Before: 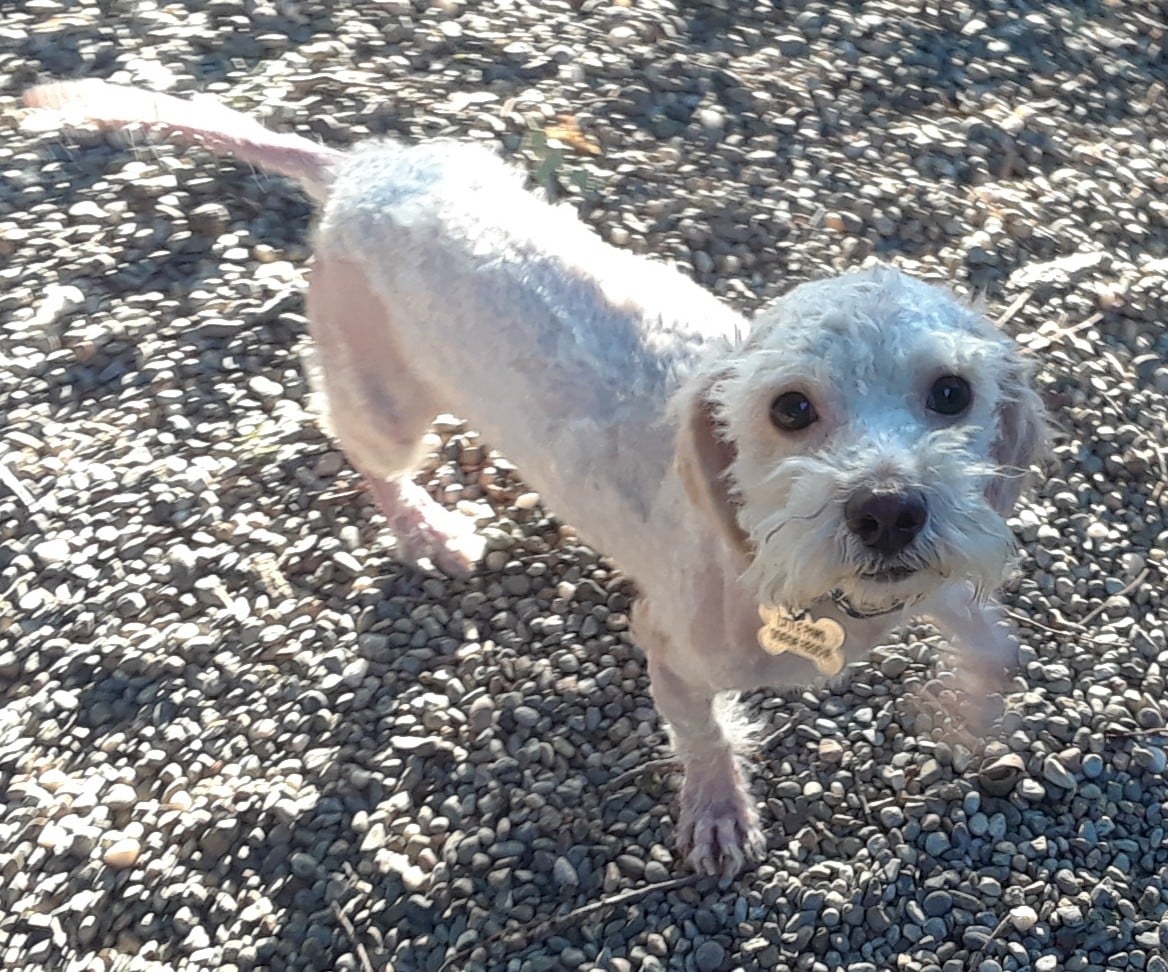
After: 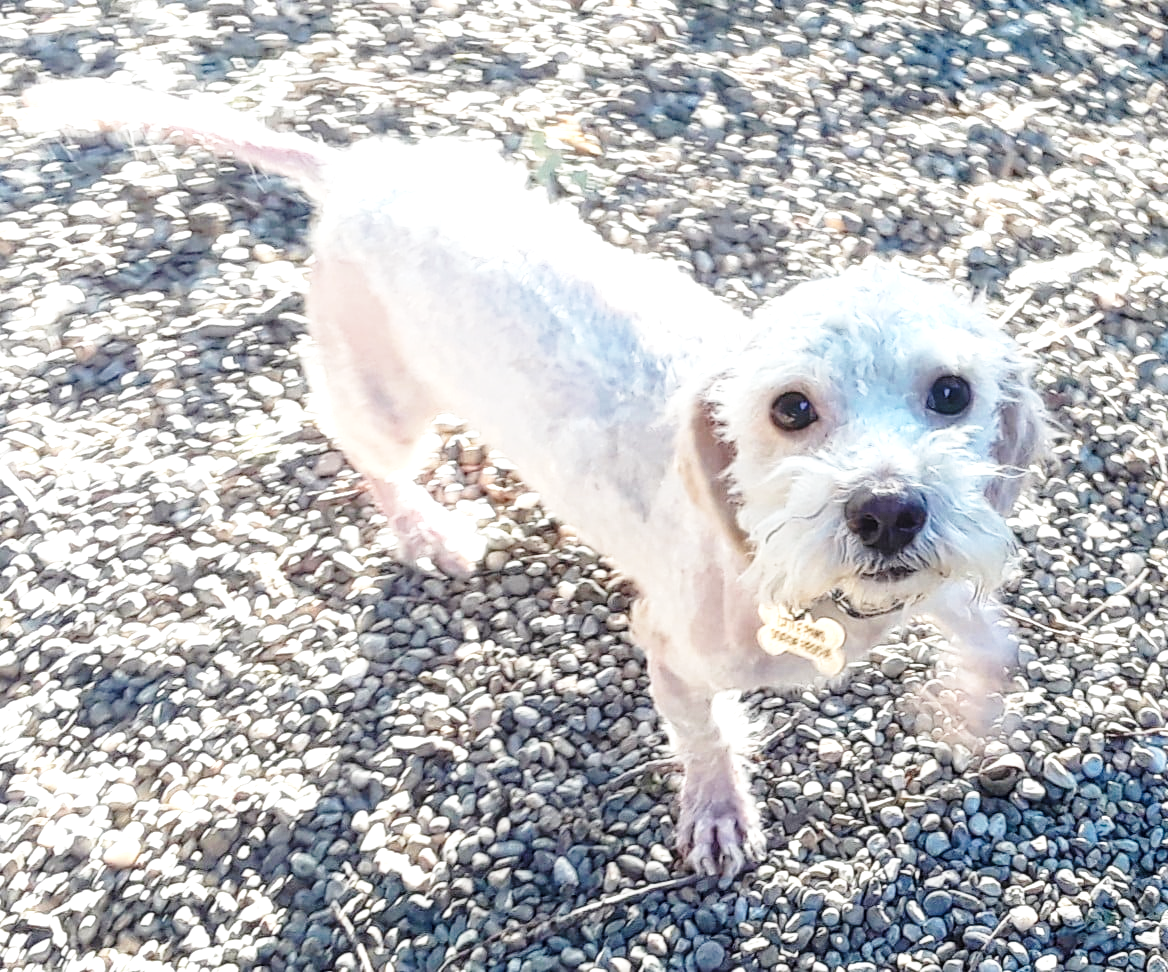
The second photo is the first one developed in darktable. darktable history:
exposure: black level correction 0, exposure 0.7 EV, compensate exposure bias true, compensate highlight preservation false
local contrast: on, module defaults
base curve: curves: ch0 [(0, 0) (0.028, 0.03) (0.121, 0.232) (0.46, 0.748) (0.859, 0.968) (1, 1)], preserve colors none
